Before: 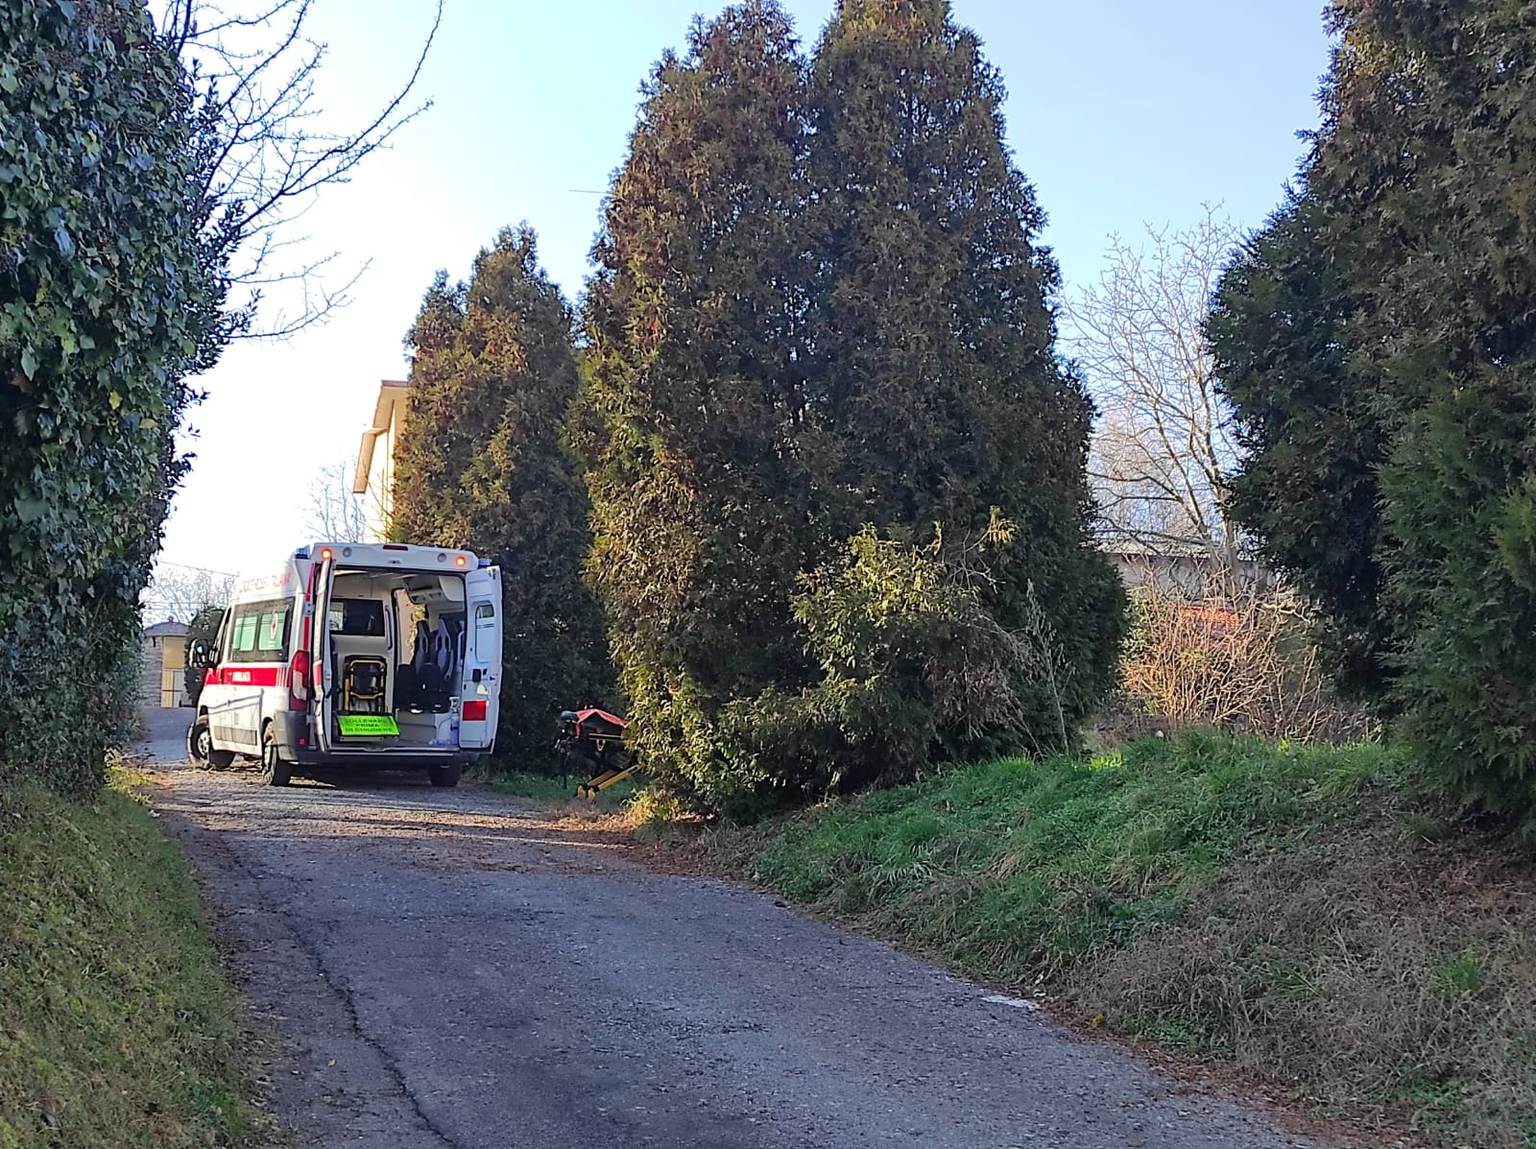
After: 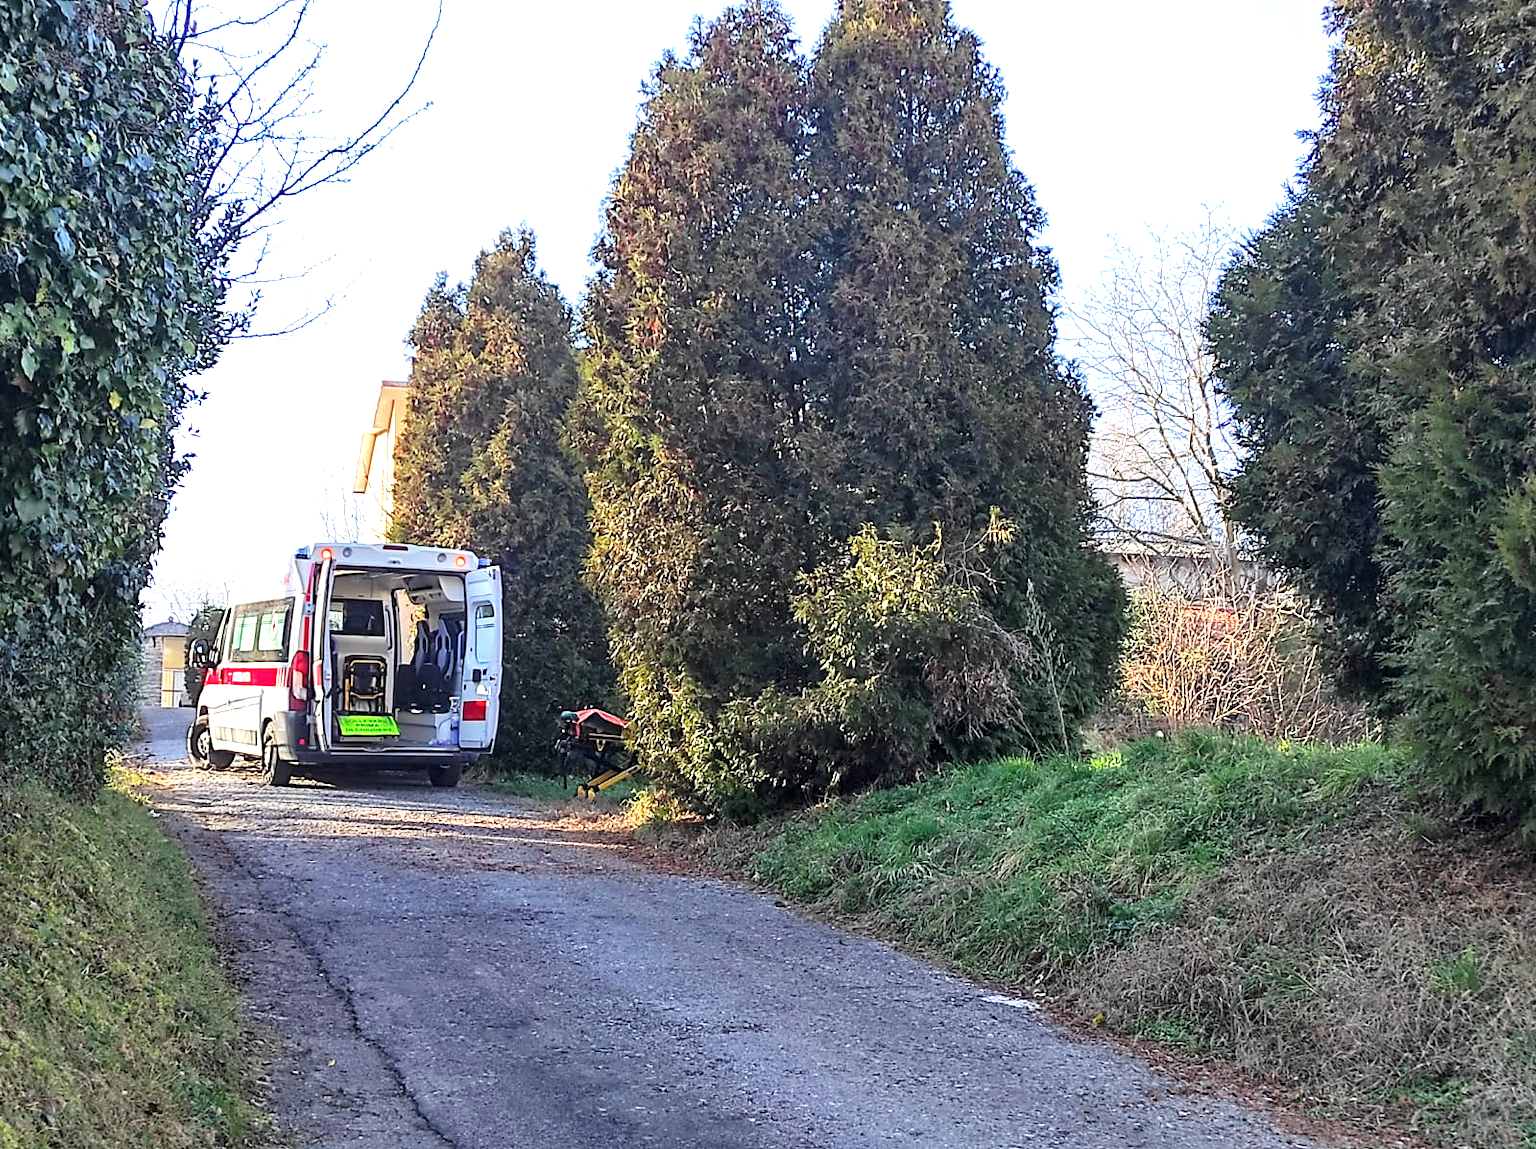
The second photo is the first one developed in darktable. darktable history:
exposure: exposure 0.8 EV, compensate highlight preservation false
local contrast: highlights 88%, shadows 82%
